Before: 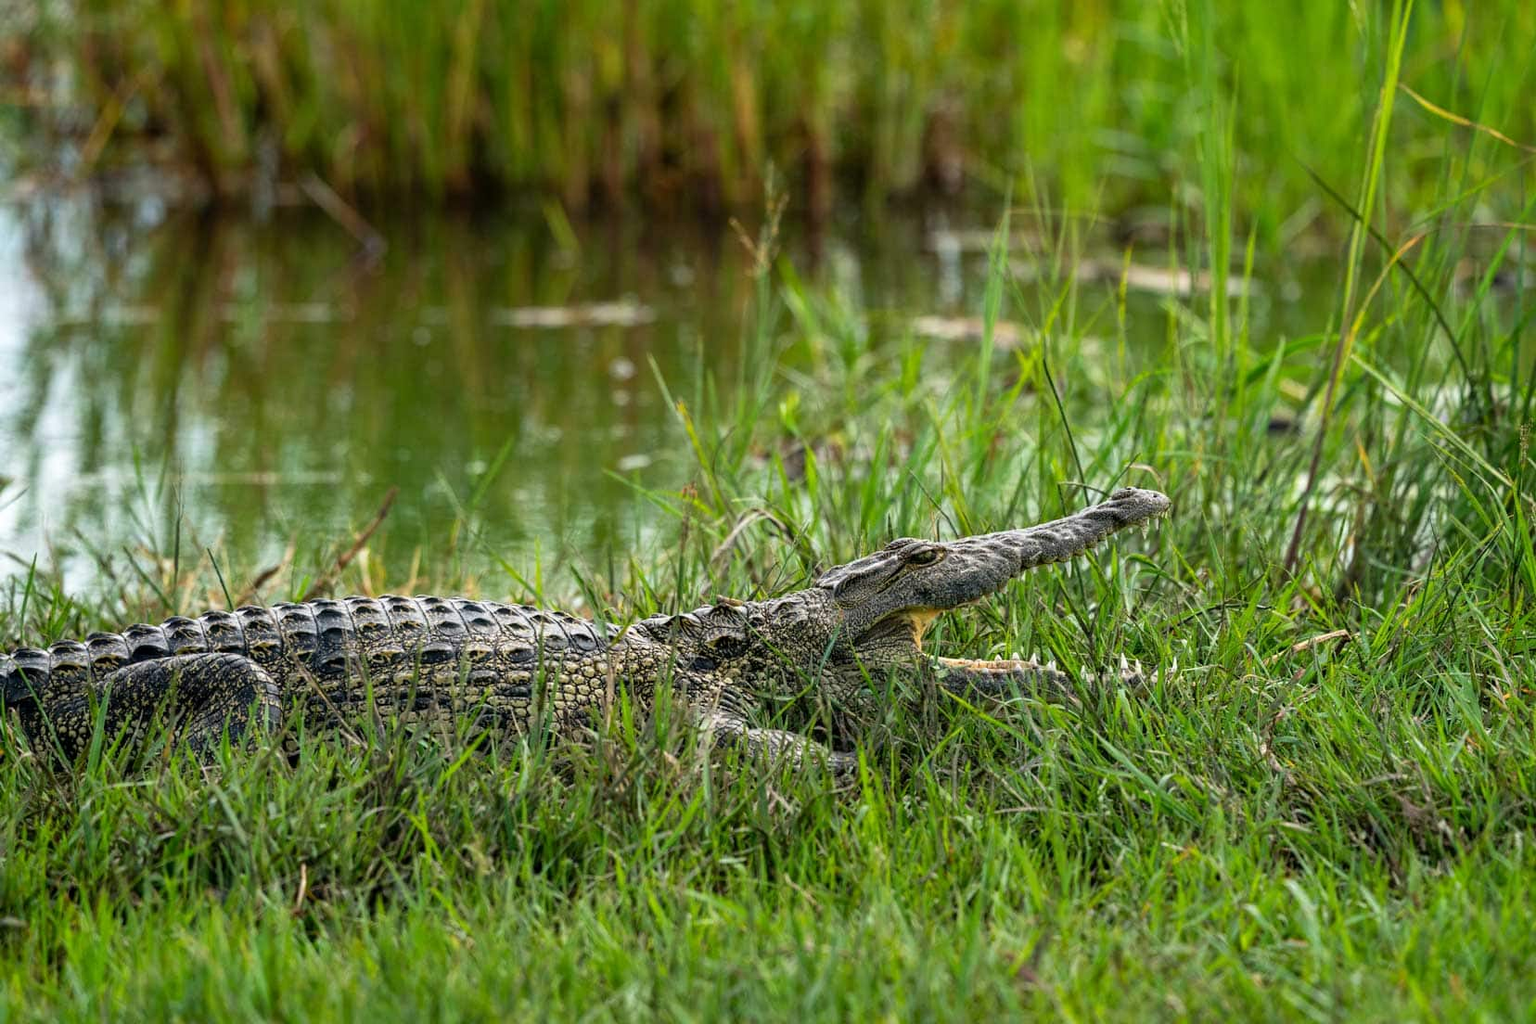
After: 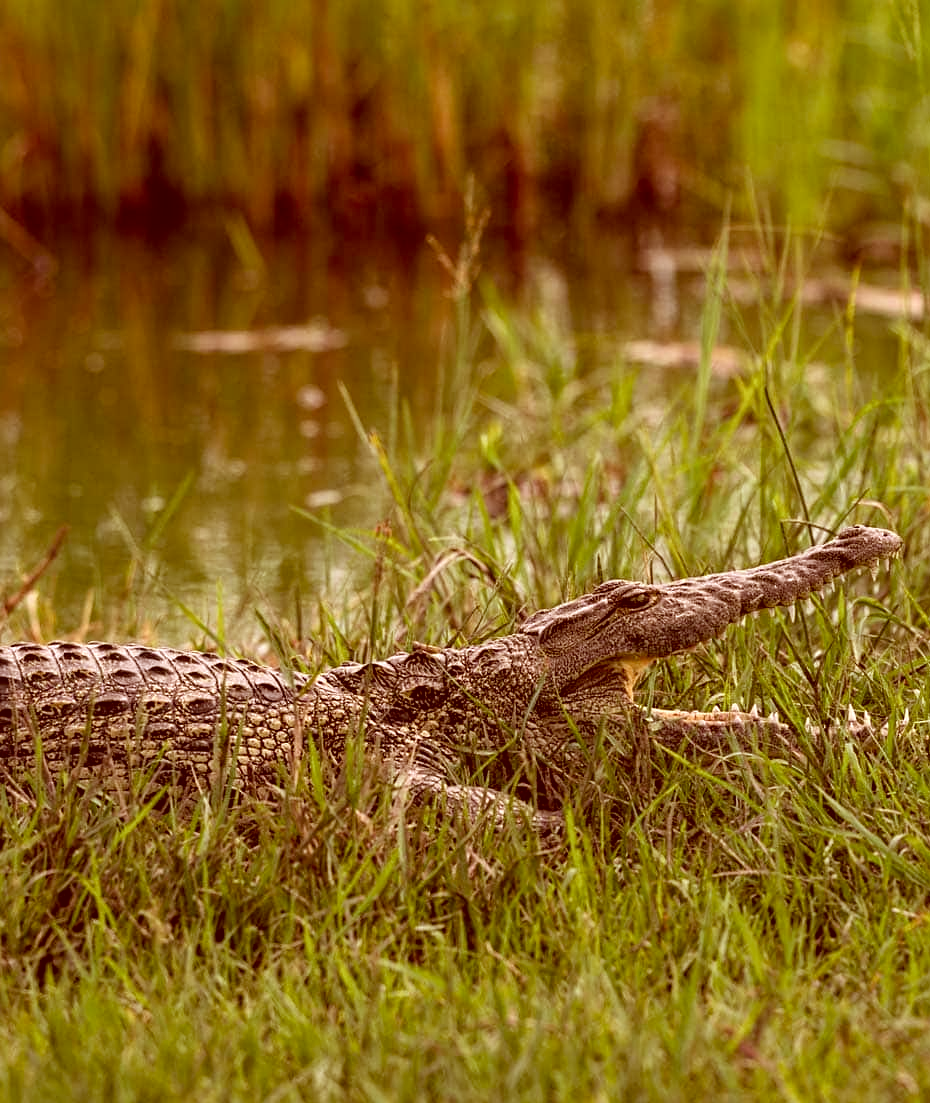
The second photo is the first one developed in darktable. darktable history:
sharpen: amount 0.215
crop: left 21.764%, right 22.06%, bottom 0.011%
color correction: highlights a* 9.57, highlights b* 8.73, shadows a* 39.92, shadows b* 39.38, saturation 0.801
